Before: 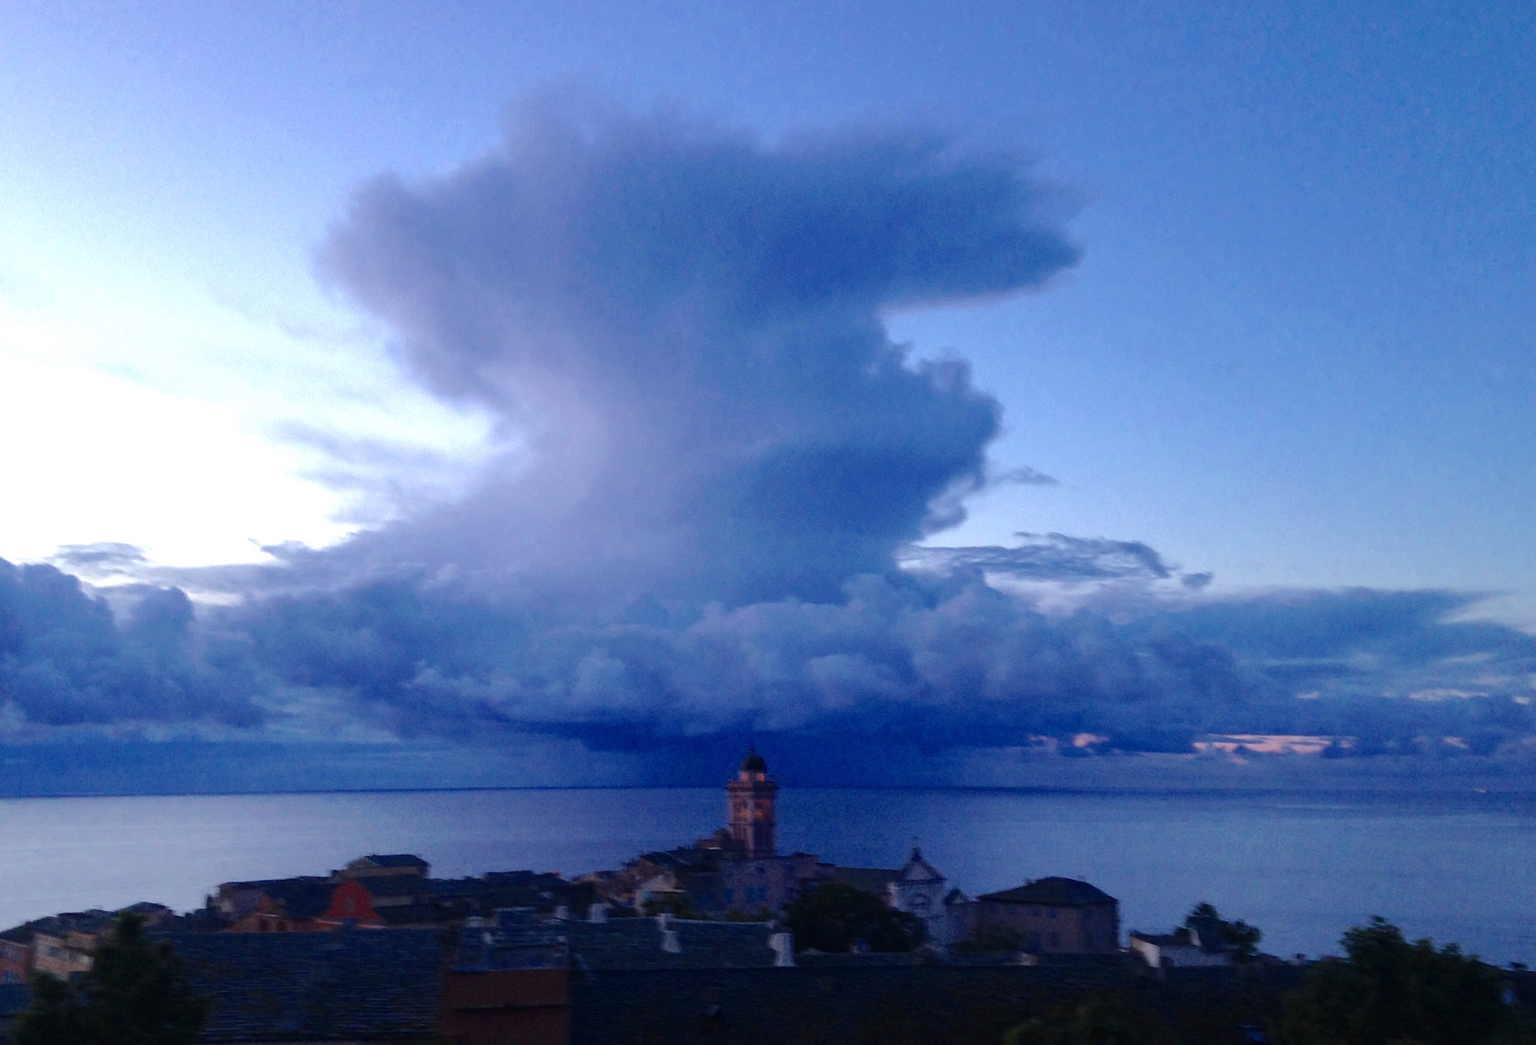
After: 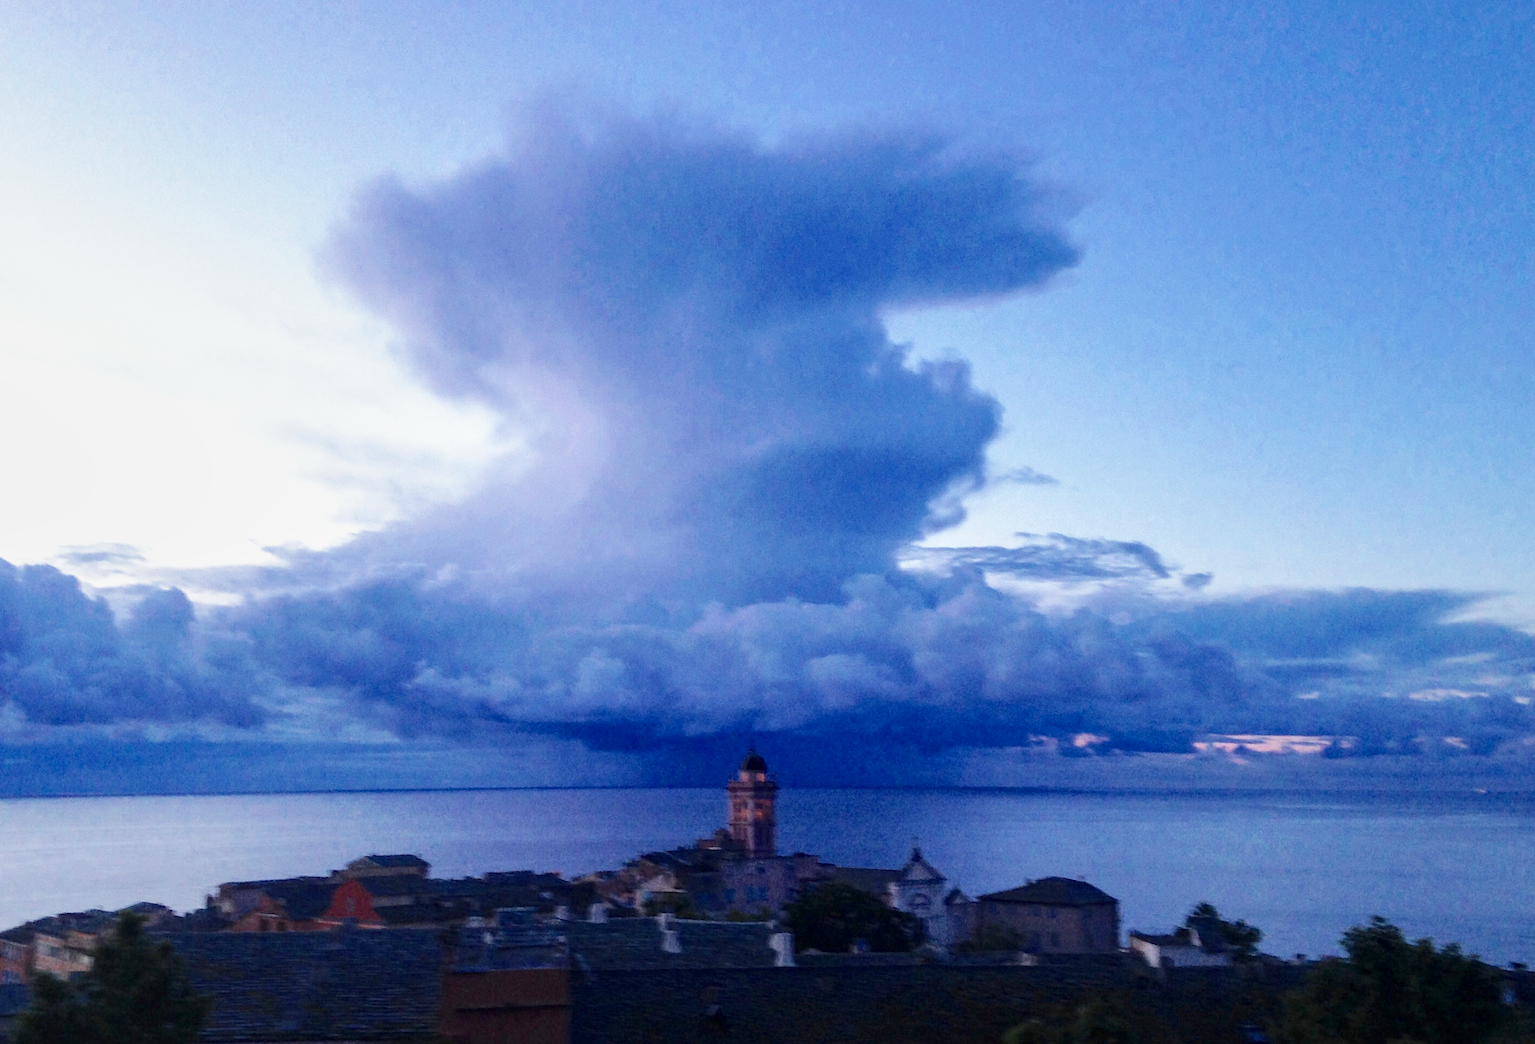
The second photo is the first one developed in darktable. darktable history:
base curve: curves: ch0 [(0, 0) (0.088, 0.125) (0.176, 0.251) (0.354, 0.501) (0.613, 0.749) (1, 0.877)], preserve colors none
local contrast: on, module defaults
